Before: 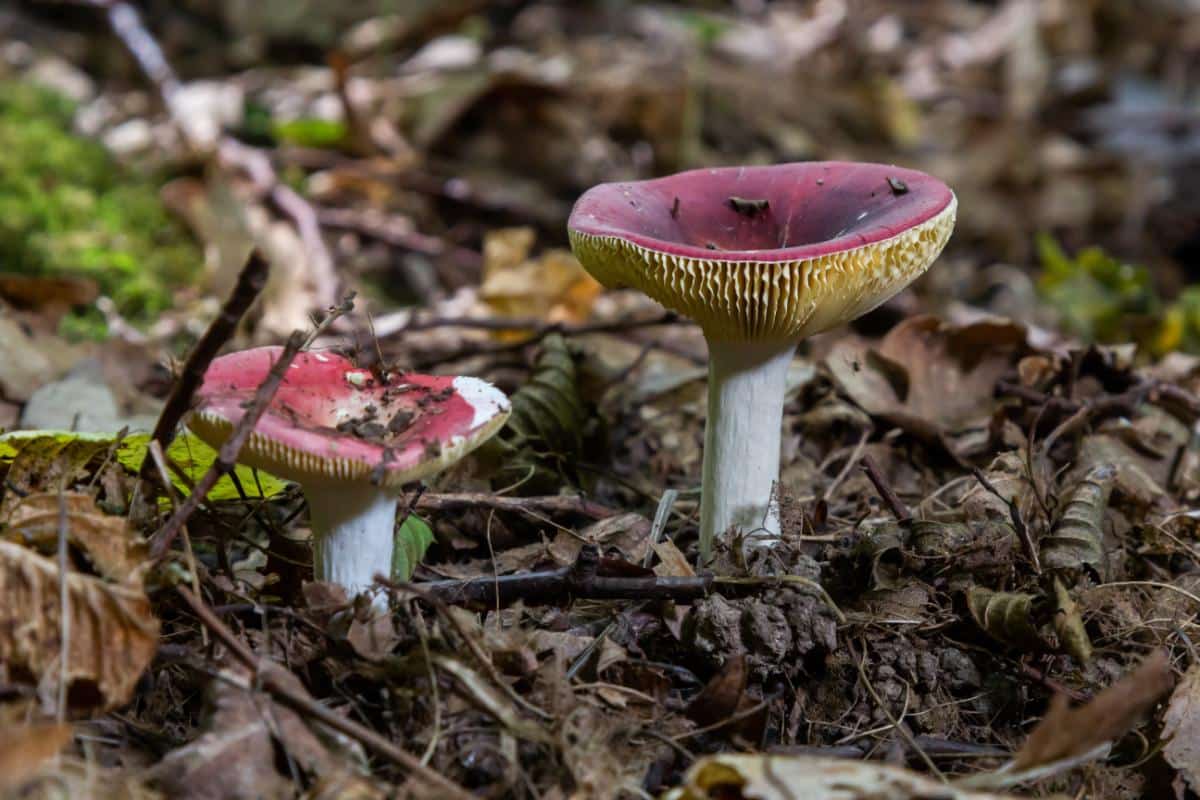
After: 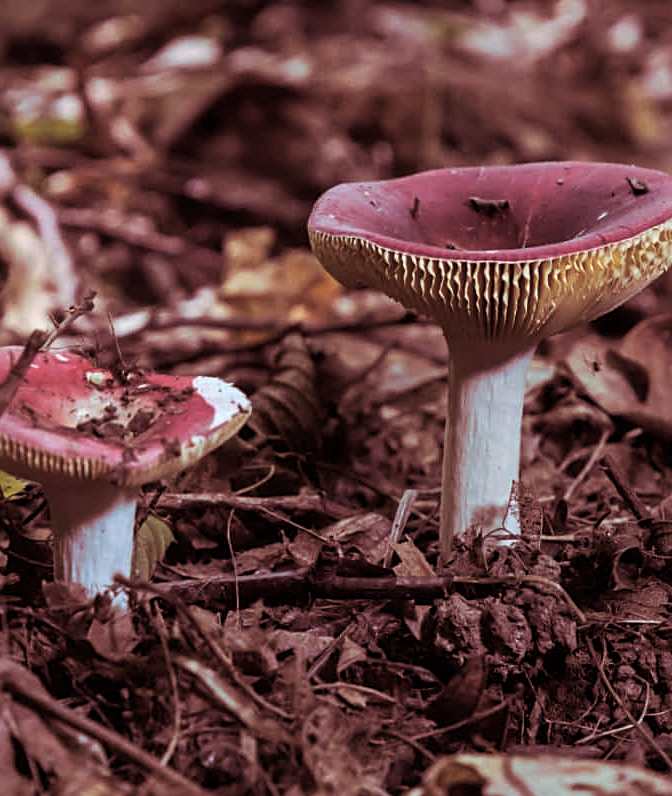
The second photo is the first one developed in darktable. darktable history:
crop: left 21.674%, right 22.086%
split-toning: highlights › hue 187.2°, highlights › saturation 0.83, balance -68.05, compress 56.43%
white balance: red 0.986, blue 1.01
sharpen: on, module defaults
